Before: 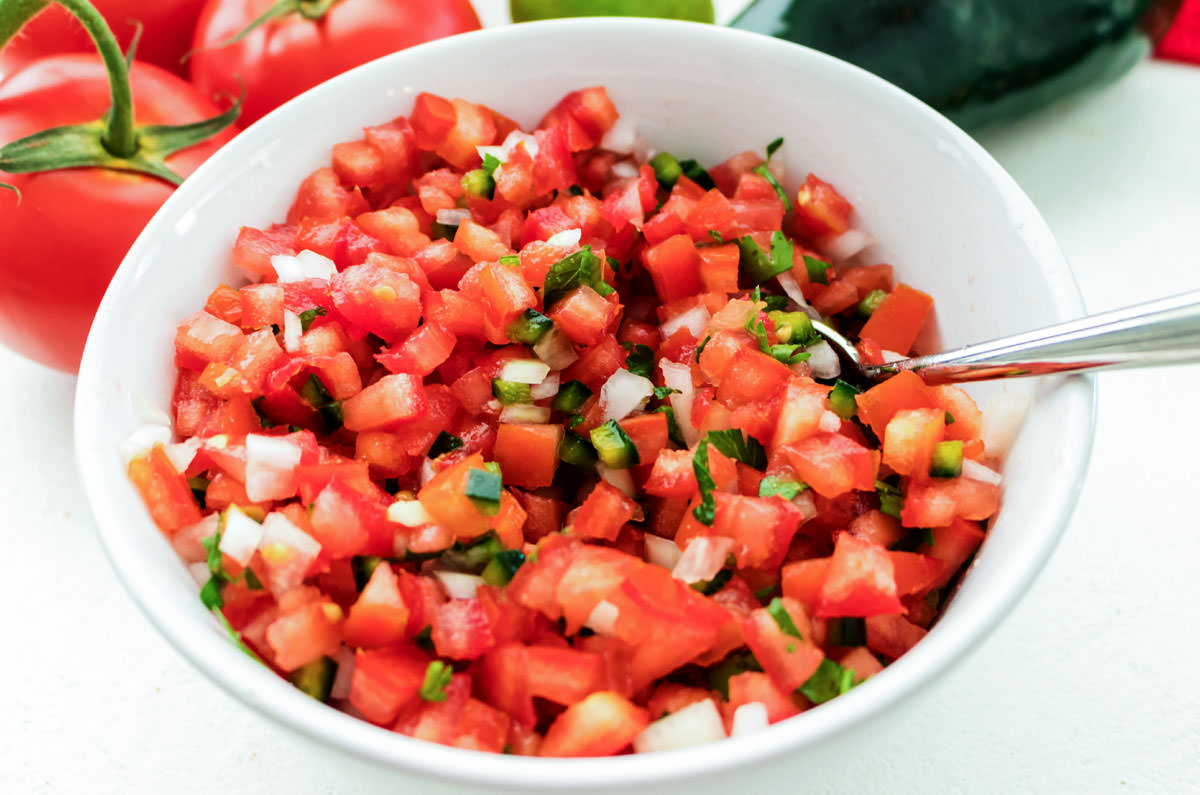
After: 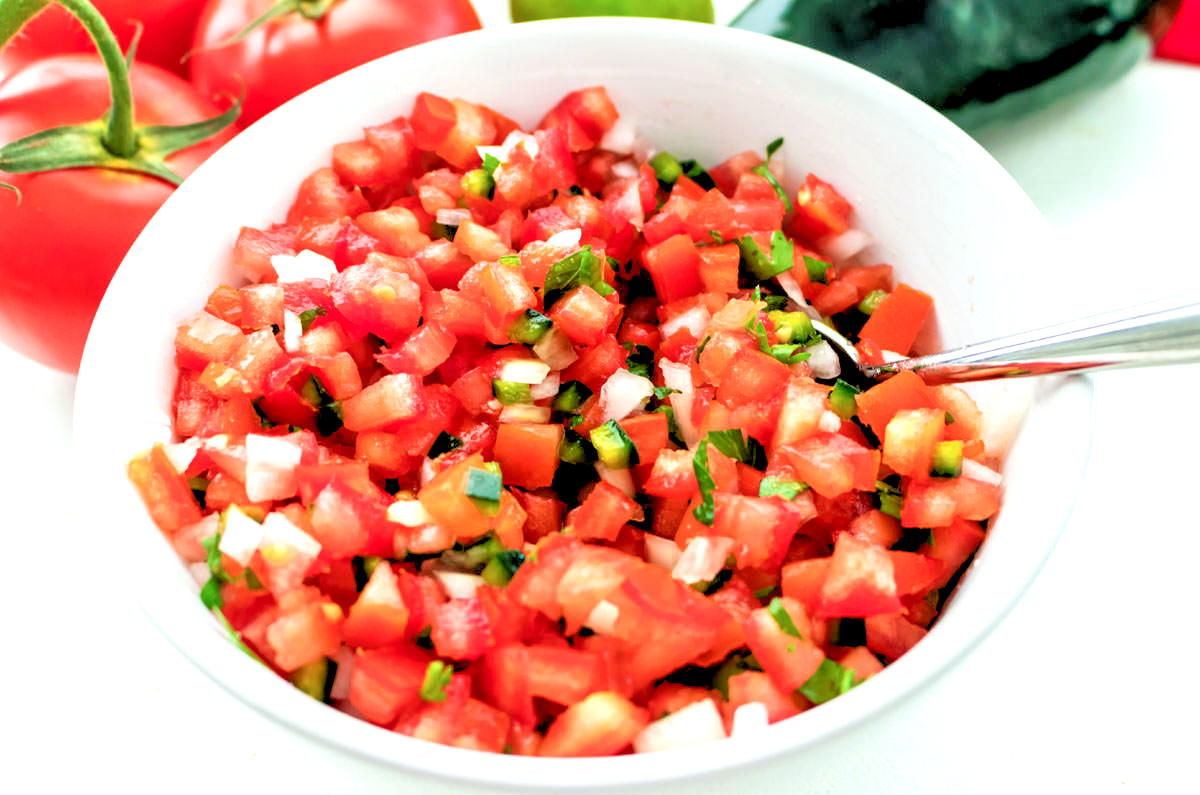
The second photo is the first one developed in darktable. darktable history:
rgb levels: levels [[0.01, 0.419, 0.839], [0, 0.5, 1], [0, 0.5, 1]]
exposure: black level correction 0.002, exposure 0.15 EV, compensate highlight preservation false
tone equalizer: -7 EV 0.15 EV, -6 EV 0.6 EV, -5 EV 1.15 EV, -4 EV 1.33 EV, -3 EV 1.15 EV, -2 EV 0.6 EV, -1 EV 0.15 EV, mask exposure compensation -0.5 EV
